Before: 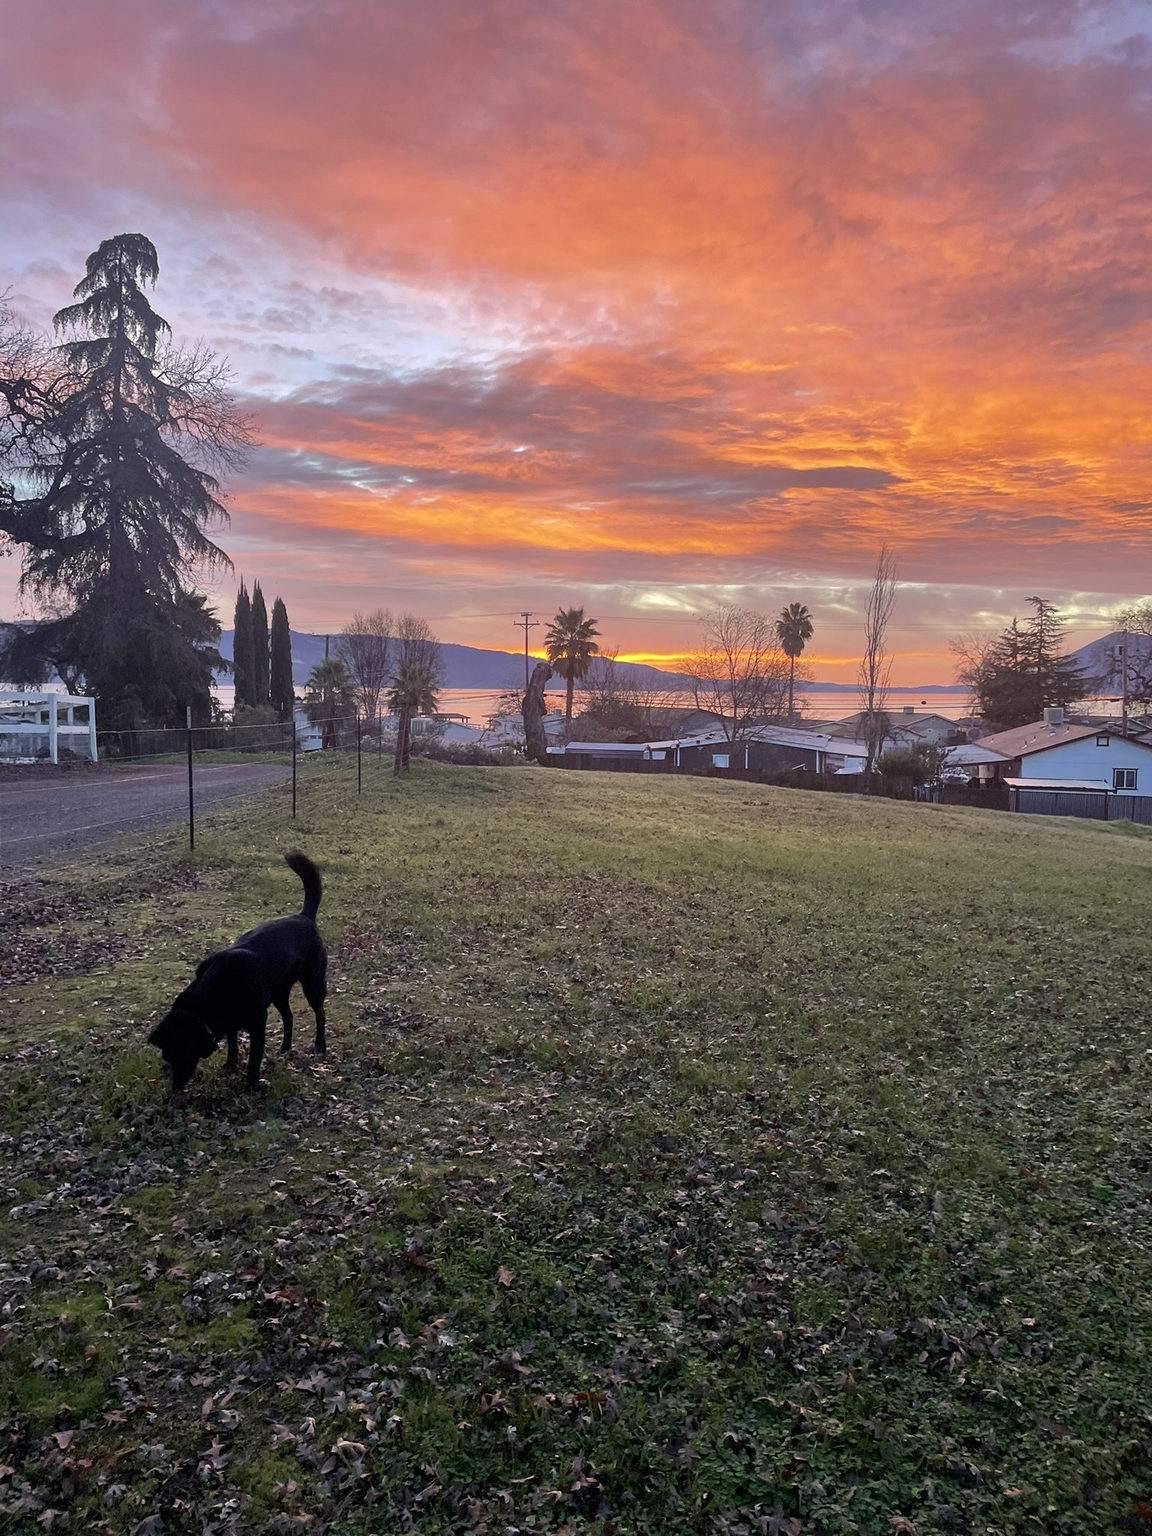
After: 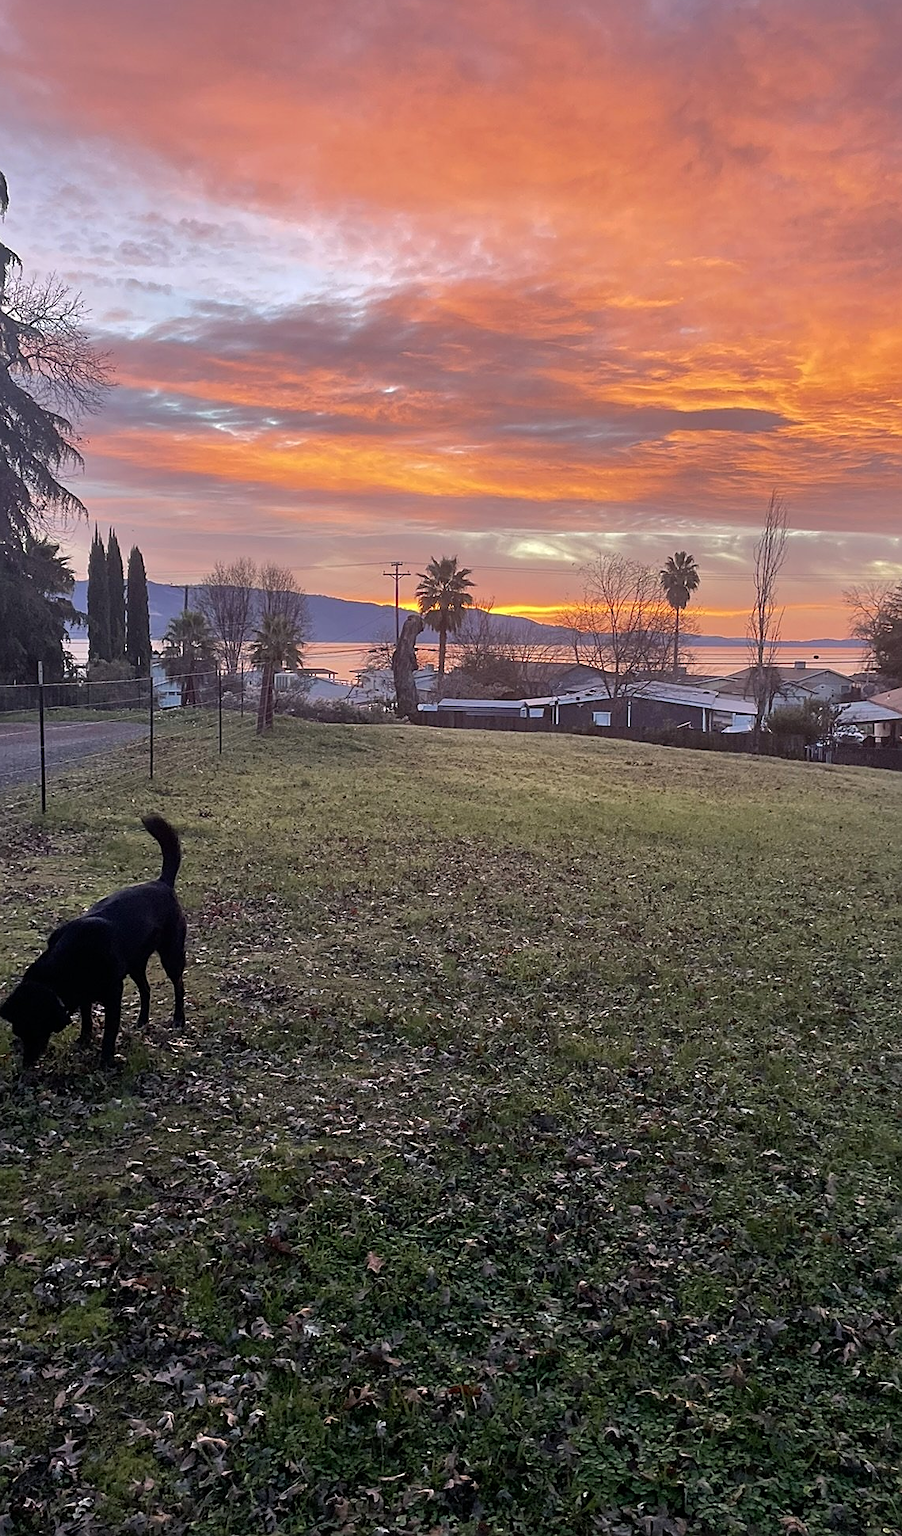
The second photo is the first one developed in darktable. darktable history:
crop and rotate: left 13.15%, top 5.251%, right 12.609%
sharpen: on, module defaults
